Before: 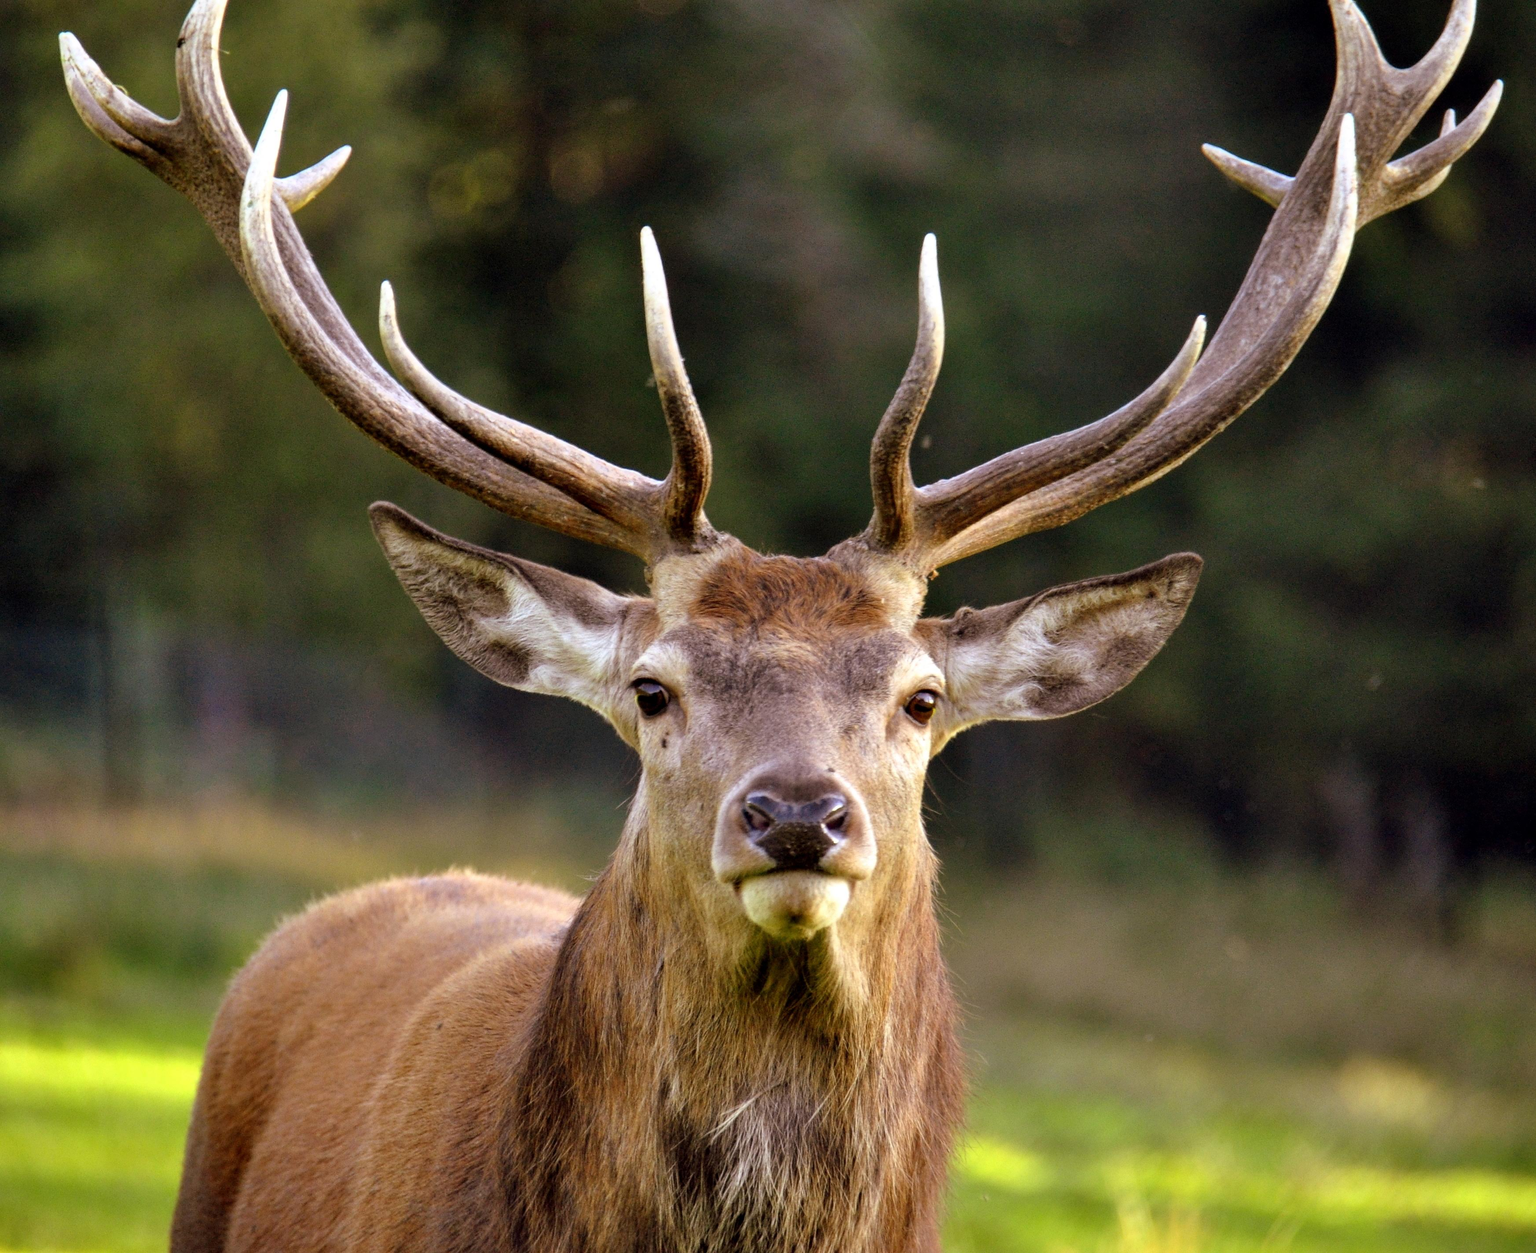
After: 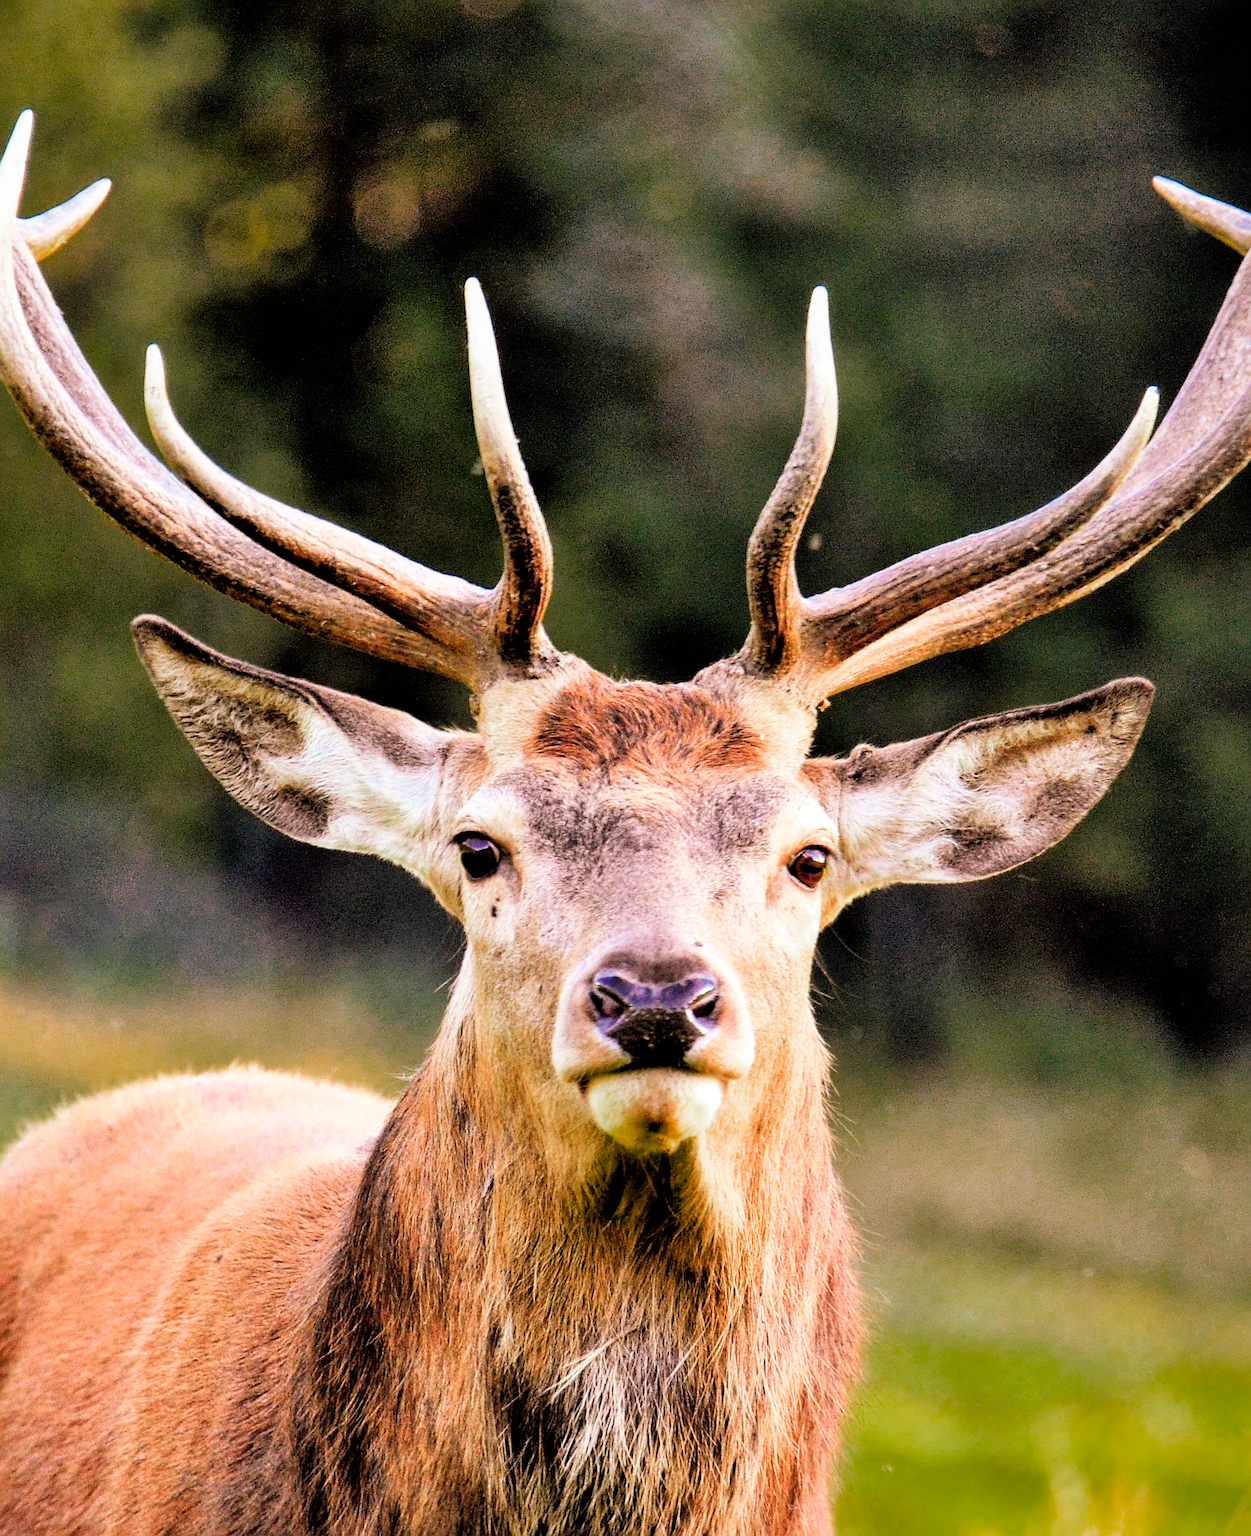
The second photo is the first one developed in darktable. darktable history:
local contrast: mode bilateral grid, contrast 21, coarseness 51, detail 119%, midtone range 0.2
crop: left 17.017%, right 16.518%
color zones: curves: ch0 [(0, 0.553) (0.123, 0.58) (0.23, 0.419) (0.468, 0.155) (0.605, 0.132) (0.723, 0.063) (0.833, 0.172) (0.921, 0.468)]; ch1 [(0.025, 0.645) (0.229, 0.584) (0.326, 0.551) (0.537, 0.446) (0.599, 0.911) (0.708, 1) (0.805, 0.944)]; ch2 [(0.086, 0.468) (0.254, 0.464) (0.638, 0.564) (0.702, 0.592) (0.768, 0.564)]
sharpen: on, module defaults
filmic rgb: black relative exposure -5.09 EV, white relative exposure 3.99 EV, threshold 5.97 EV, hardness 2.89, contrast 1.407, highlights saturation mix -29.44%, enable highlight reconstruction true
shadows and highlights: shadows 43.15, highlights 7.45
exposure: black level correction 0, exposure 1.001 EV, compensate highlight preservation false
